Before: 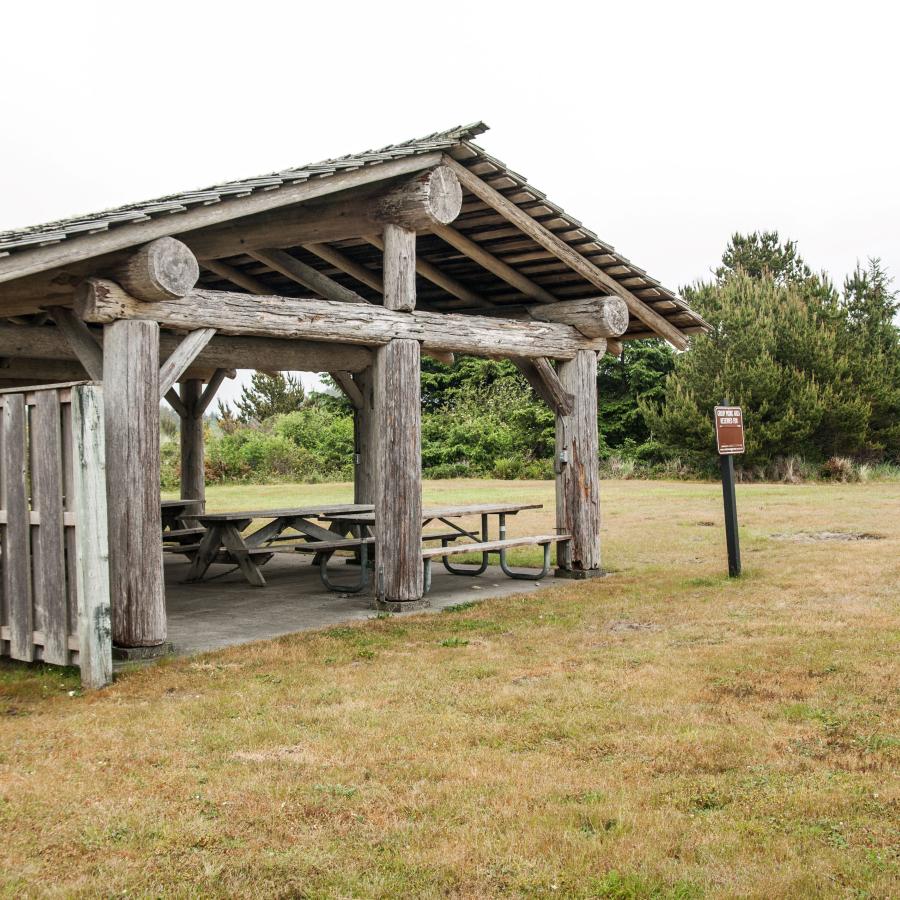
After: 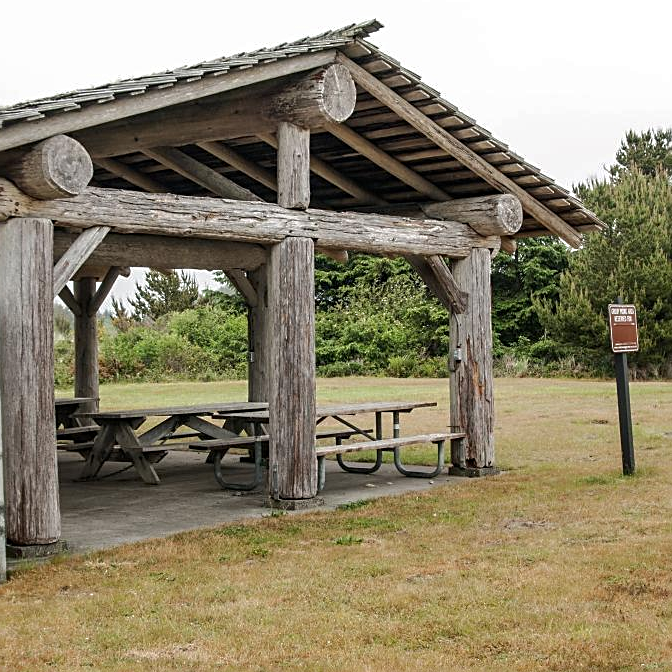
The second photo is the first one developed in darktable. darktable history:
crop and rotate: left 11.831%, top 11.346%, right 13.429%, bottom 13.899%
sharpen: on, module defaults
rgb curve: curves: ch0 [(0, 0) (0.175, 0.154) (0.785, 0.663) (1, 1)]
